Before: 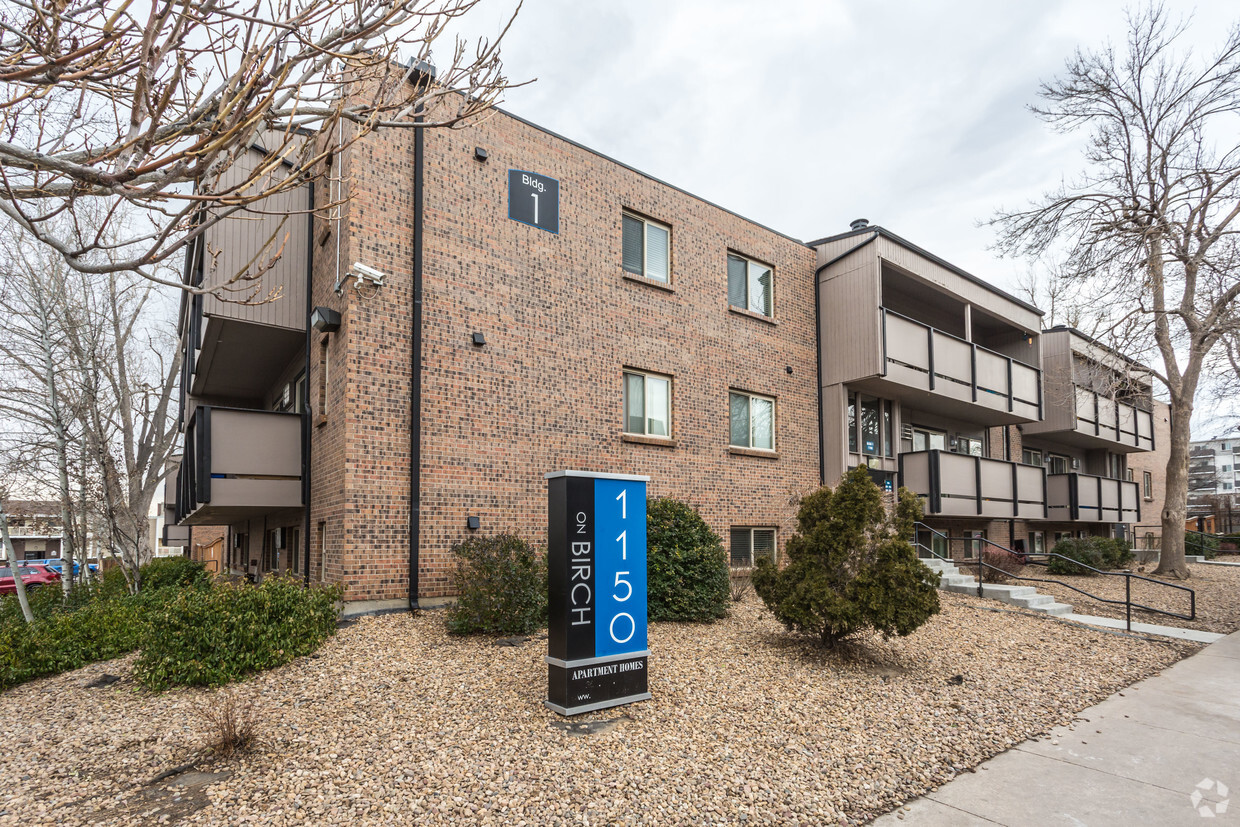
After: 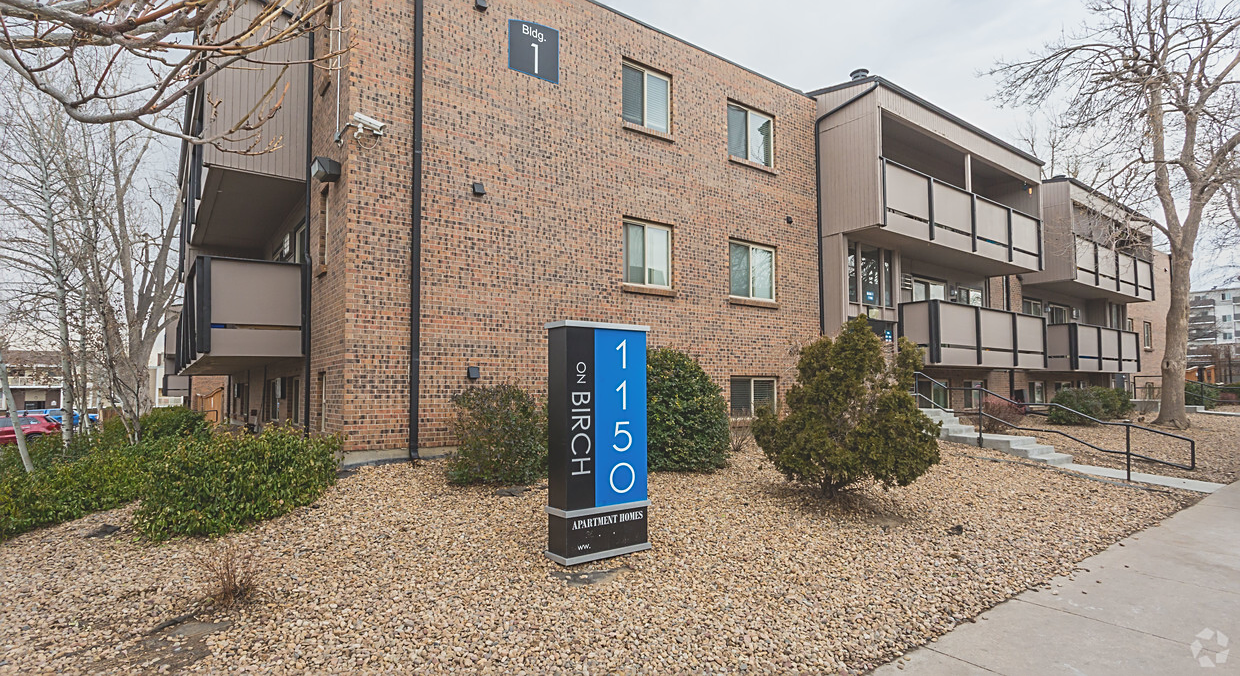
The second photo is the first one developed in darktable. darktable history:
sharpen: on, module defaults
local contrast: detail 69%
crop and rotate: top 18.242%
